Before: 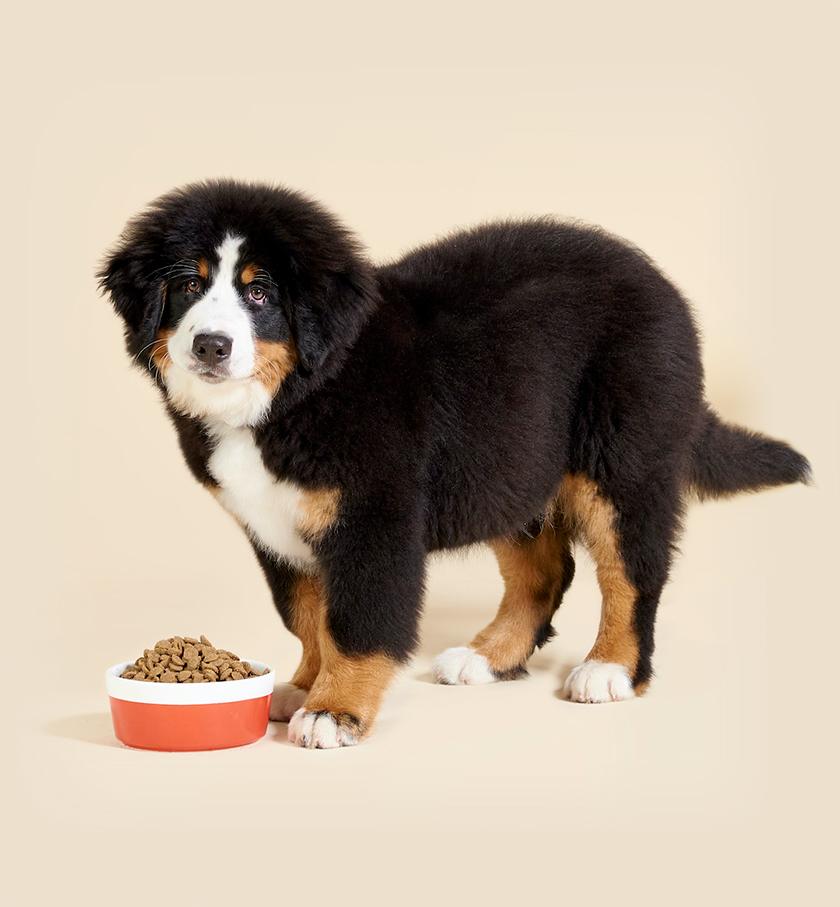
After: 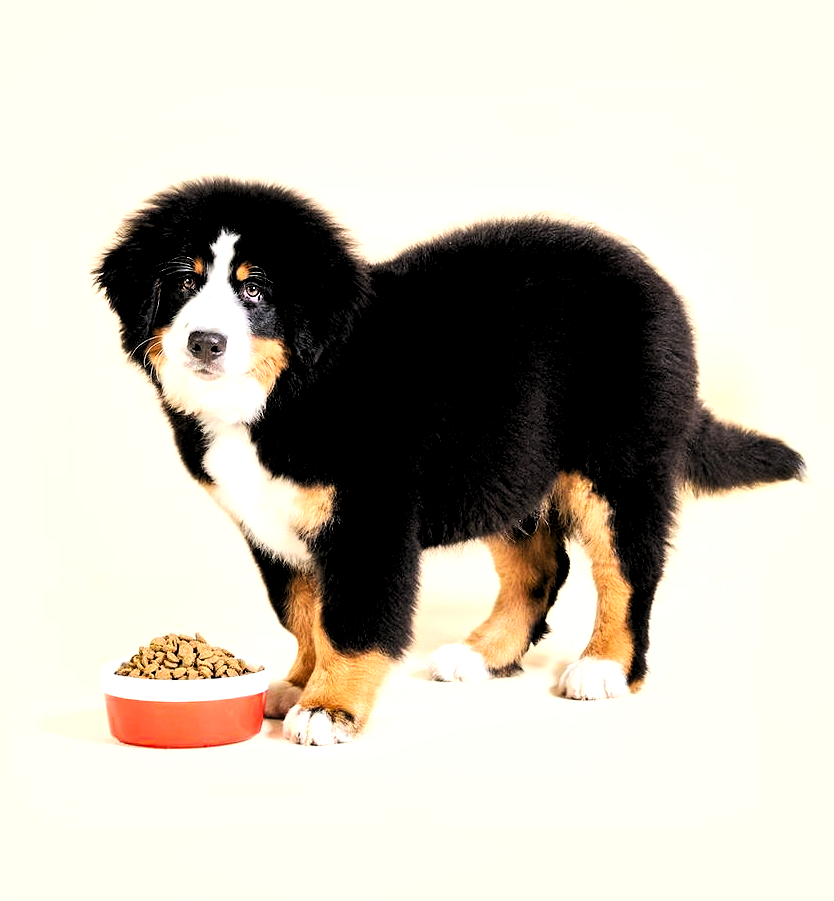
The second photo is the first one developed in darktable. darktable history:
crop and rotate: left 0.681%, top 0.361%, bottom 0.264%
tone equalizer: -7 EV 0.149 EV, -6 EV 0.621 EV, -5 EV 1.18 EV, -4 EV 1.31 EV, -3 EV 1.17 EV, -2 EV 0.6 EV, -1 EV 0.166 EV, edges refinement/feathering 500, mask exposure compensation -1.57 EV, preserve details guided filter
levels: levels [0.182, 0.542, 0.902]
shadows and highlights: shadows 20.83, highlights -36.1, soften with gaussian
